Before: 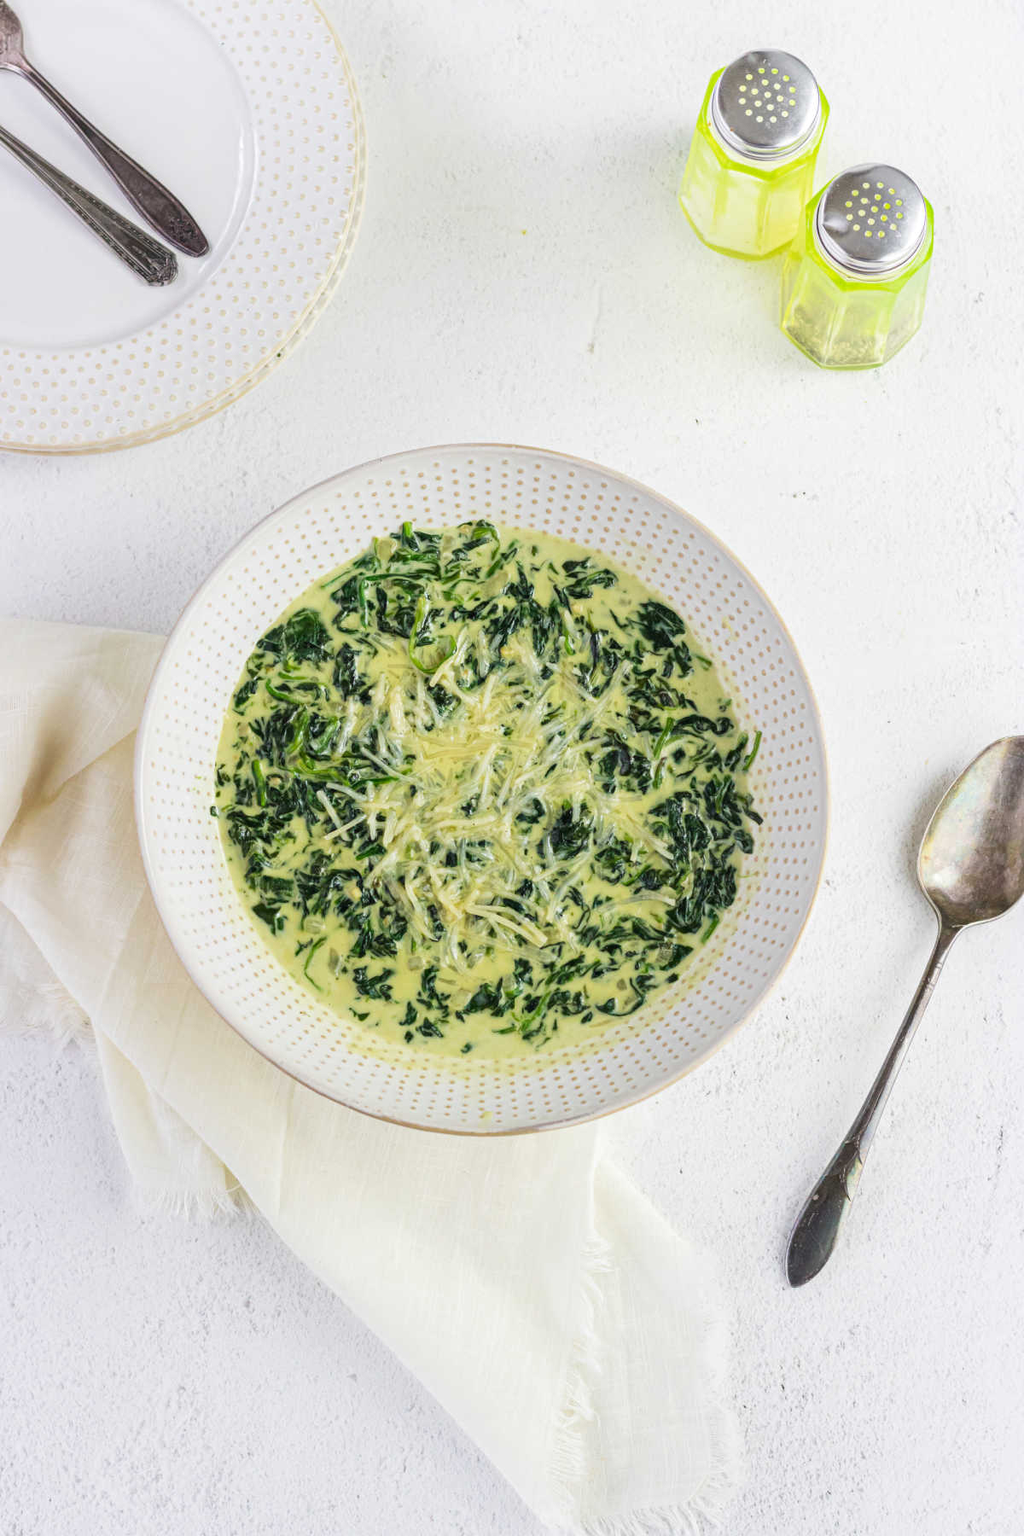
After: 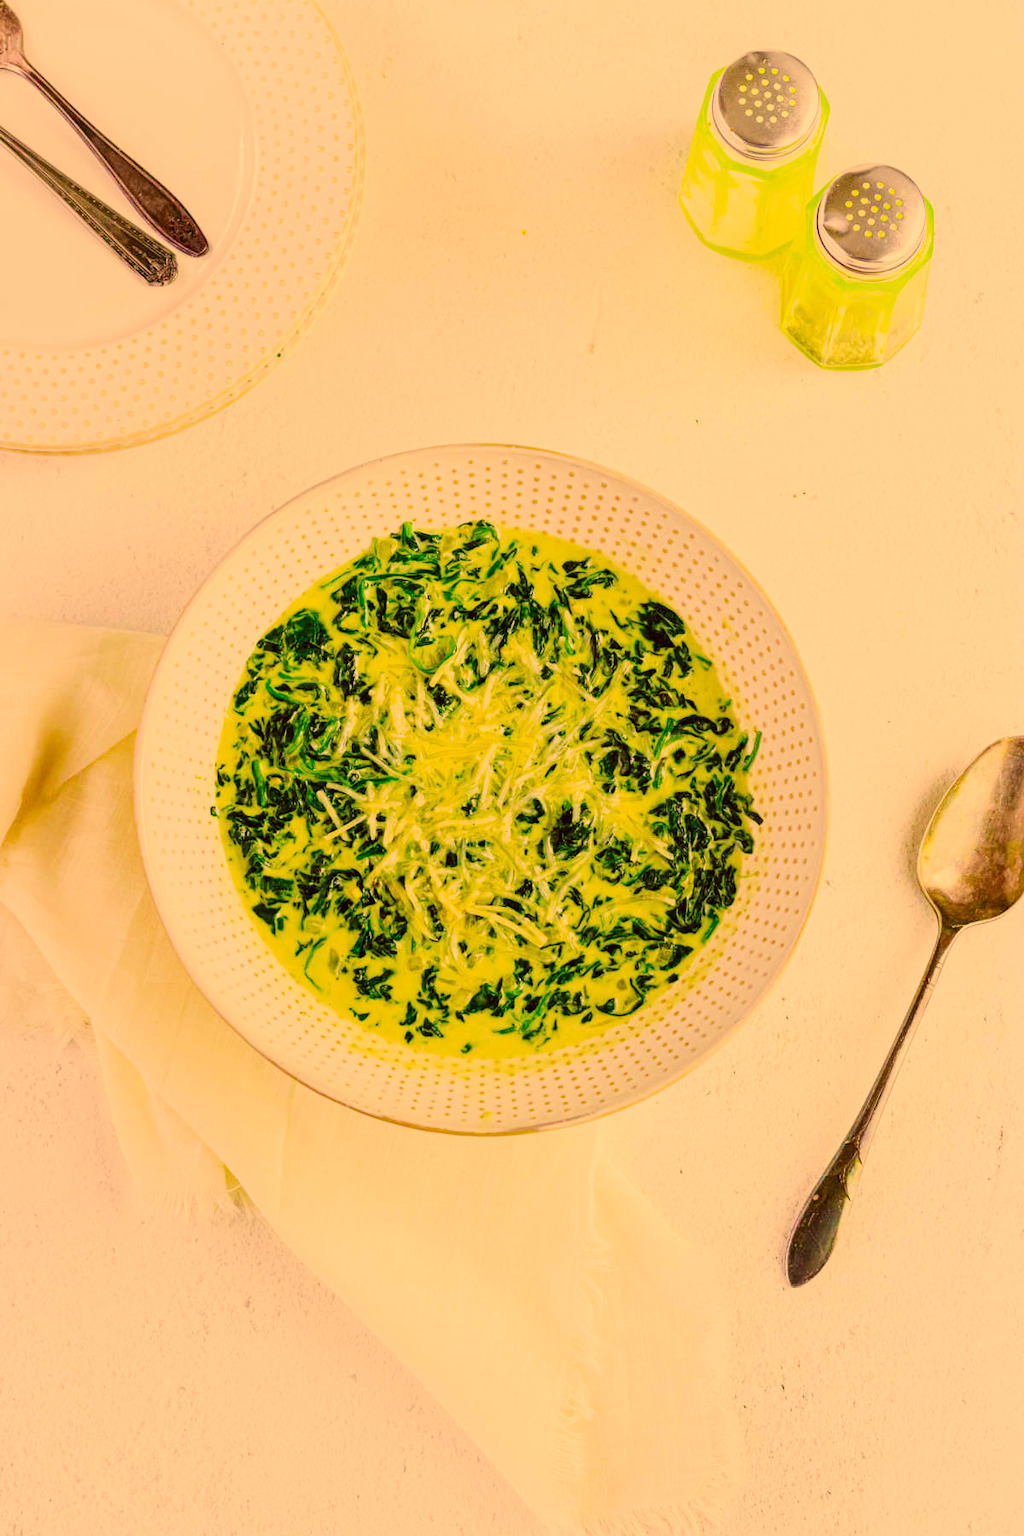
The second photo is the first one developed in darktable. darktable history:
tone curve: curves: ch0 [(0, 0) (0.049, 0.01) (0.154, 0.081) (0.491, 0.519) (0.748, 0.765) (1, 0.919)]; ch1 [(0, 0) (0.172, 0.123) (0.317, 0.272) (0.401, 0.422) (0.499, 0.497) (0.531, 0.54) (0.615, 0.603) (0.741, 0.783) (1, 1)]; ch2 [(0, 0) (0.411, 0.424) (0.483, 0.478) (0.544, 0.56) (0.686, 0.638) (1, 1)], preserve colors none
local contrast: highlights 103%, shadows 98%, detail 119%, midtone range 0.2
color calibration: illuminant as shot in camera, x 0.358, y 0.373, temperature 4628.91 K
color correction: highlights a* 10.94, highlights b* 30.42, shadows a* 2.7, shadows b* 17.39, saturation 1.73
